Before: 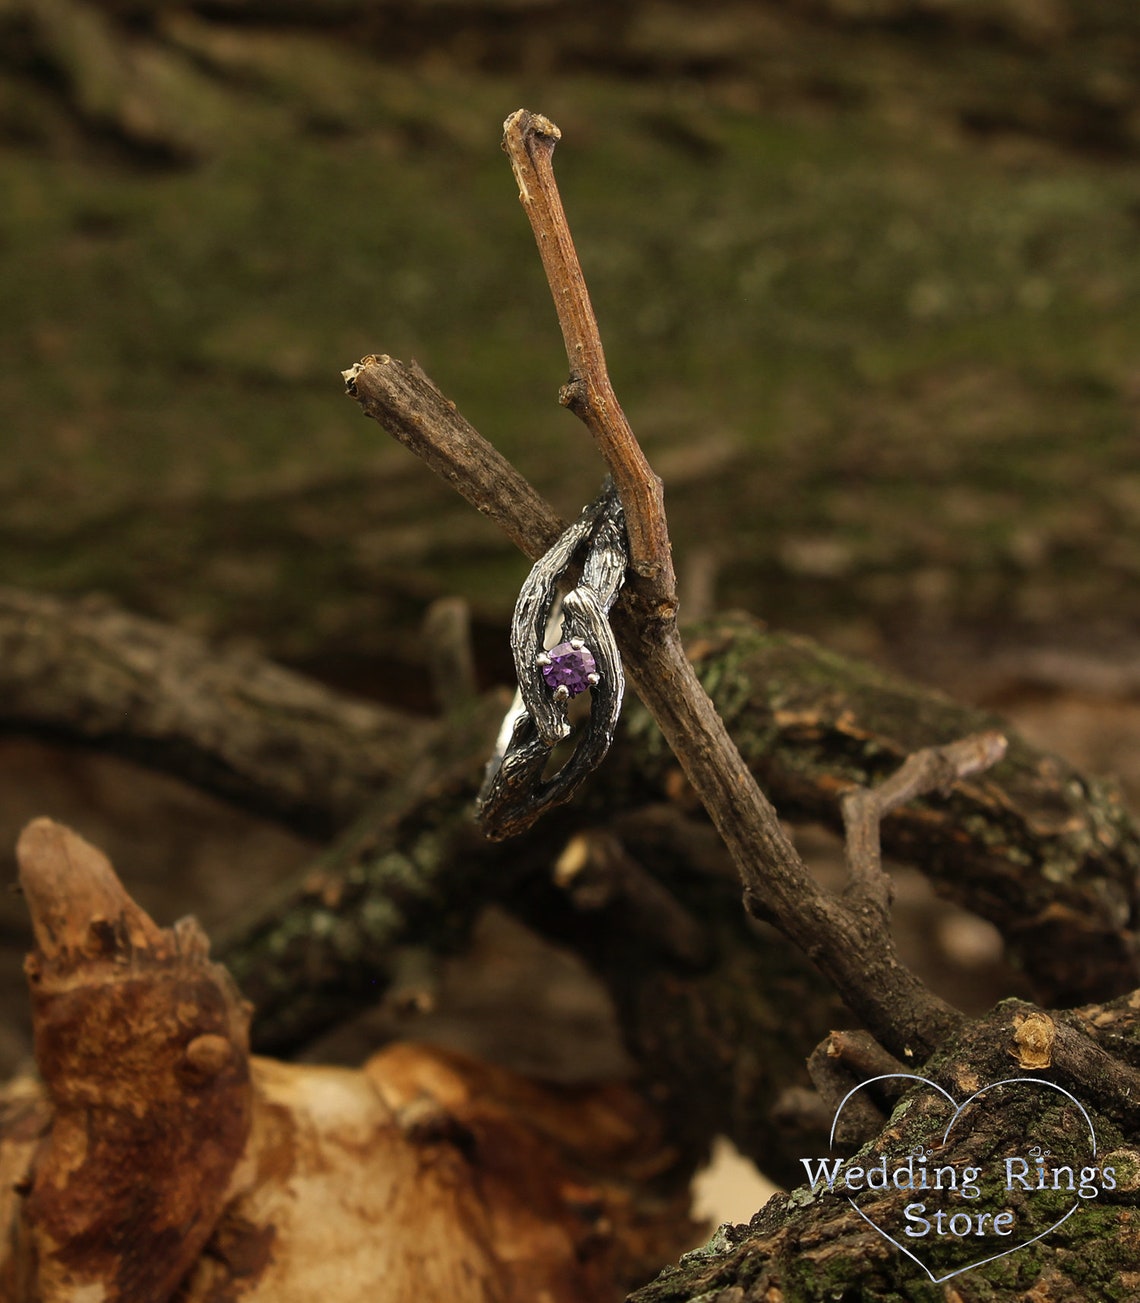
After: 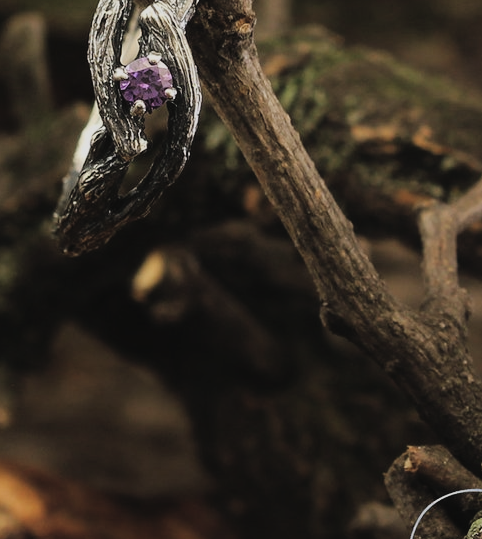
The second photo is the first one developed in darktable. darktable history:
tone equalizer: -8 EV -0.392 EV, -7 EV -0.376 EV, -6 EV -0.327 EV, -5 EV -0.217 EV, -3 EV 0.233 EV, -2 EV 0.311 EV, -1 EV 0.408 EV, +0 EV 0.398 EV, mask exposure compensation -0.493 EV
crop: left 37.13%, top 44.958%, right 20.569%, bottom 13.611%
exposure: black level correction -0.015, exposure -0.138 EV, compensate exposure bias true, compensate highlight preservation false
filmic rgb: black relative exposure -7.65 EV, white relative exposure 4.56 EV, hardness 3.61, contrast 1.051
